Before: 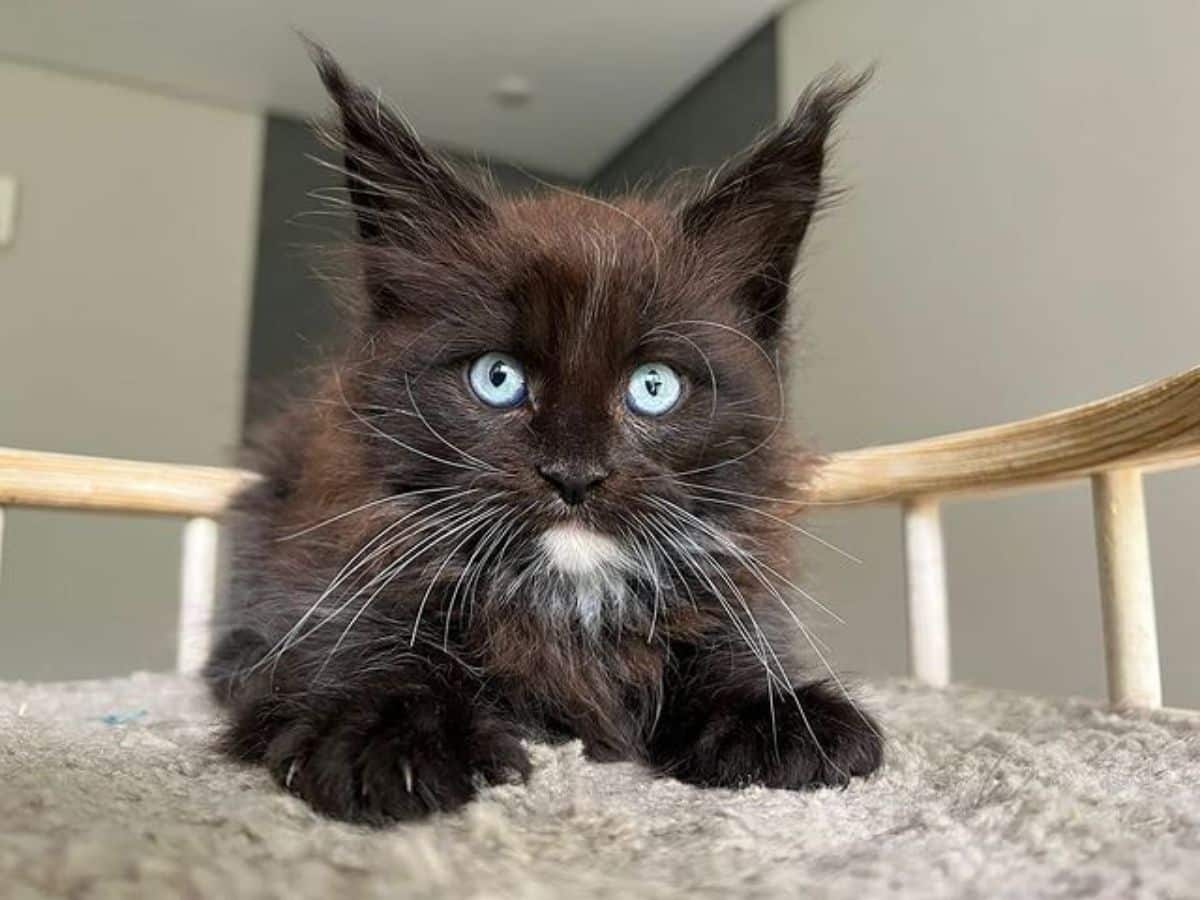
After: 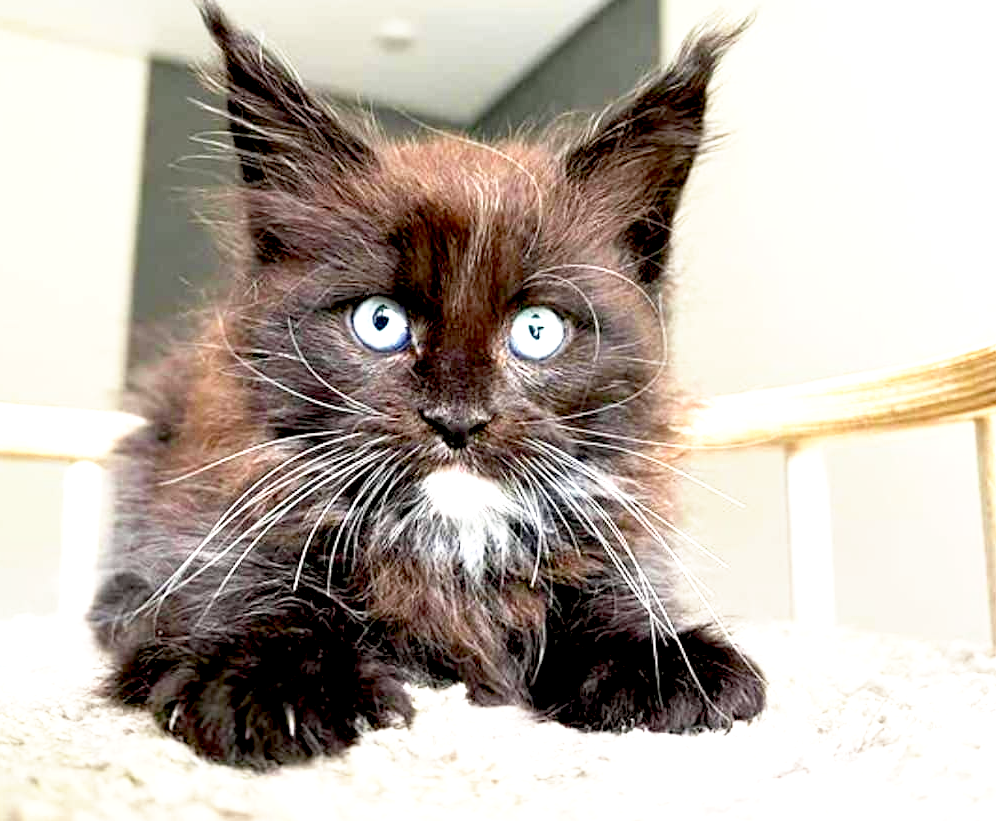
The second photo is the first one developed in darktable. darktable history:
base curve: curves: ch0 [(0, 0) (0.688, 0.865) (1, 1)], preserve colors none
crop: left 9.809%, top 6.233%, right 7.171%, bottom 2.459%
exposure: black level correction 0.009, exposure 1.434 EV, compensate highlight preservation false
